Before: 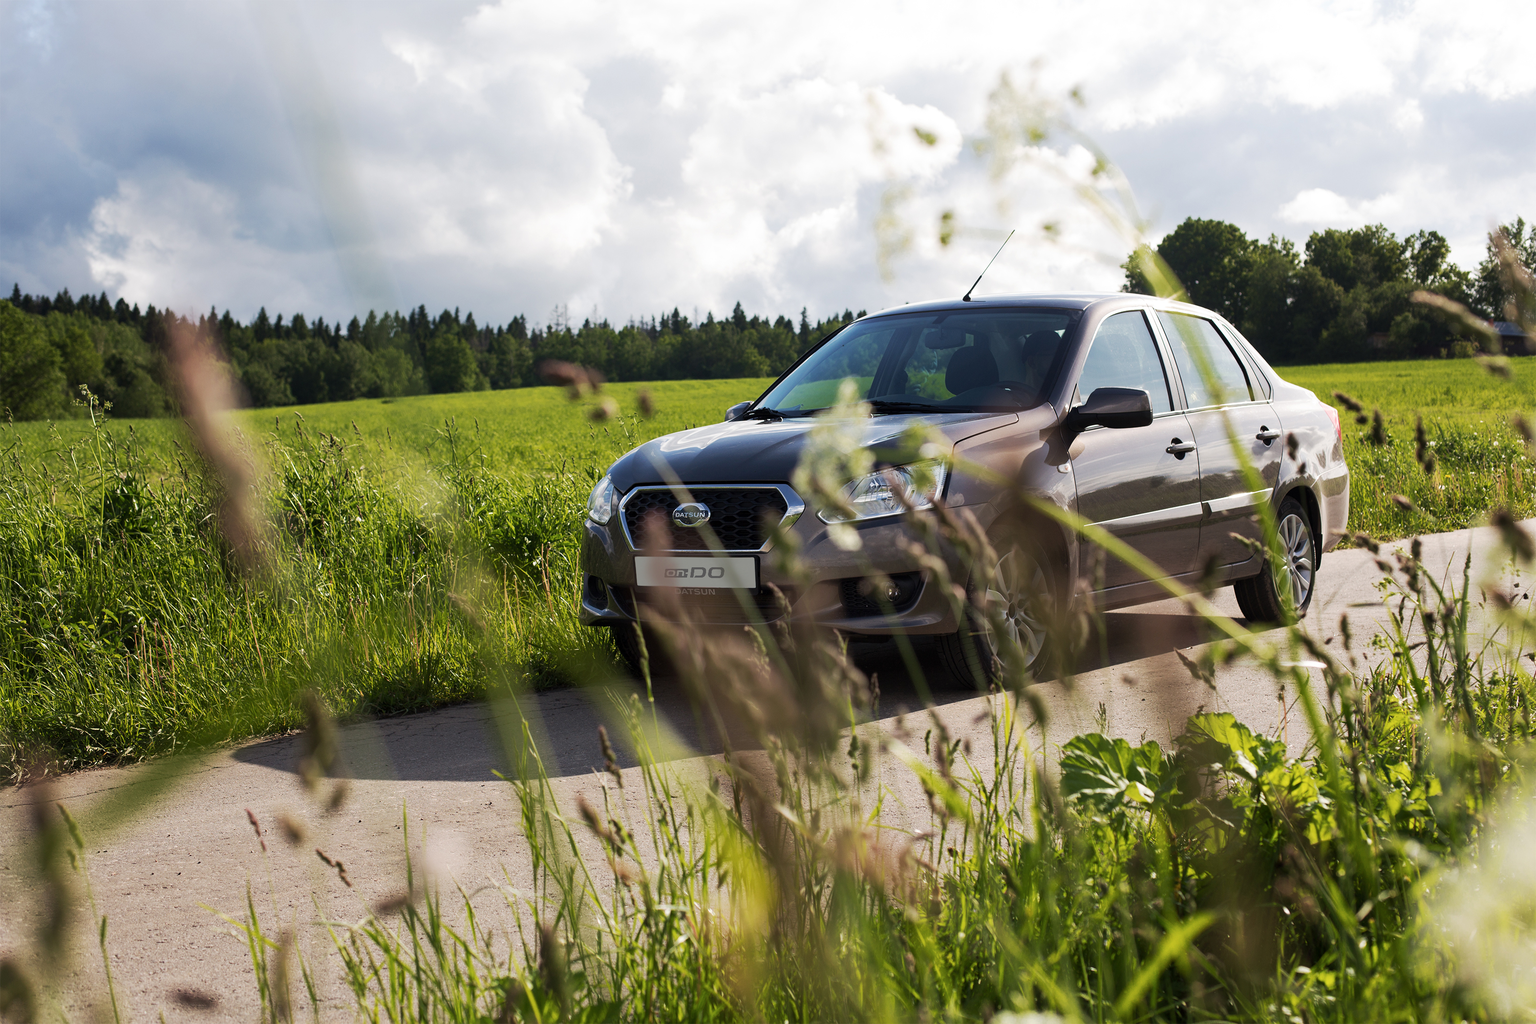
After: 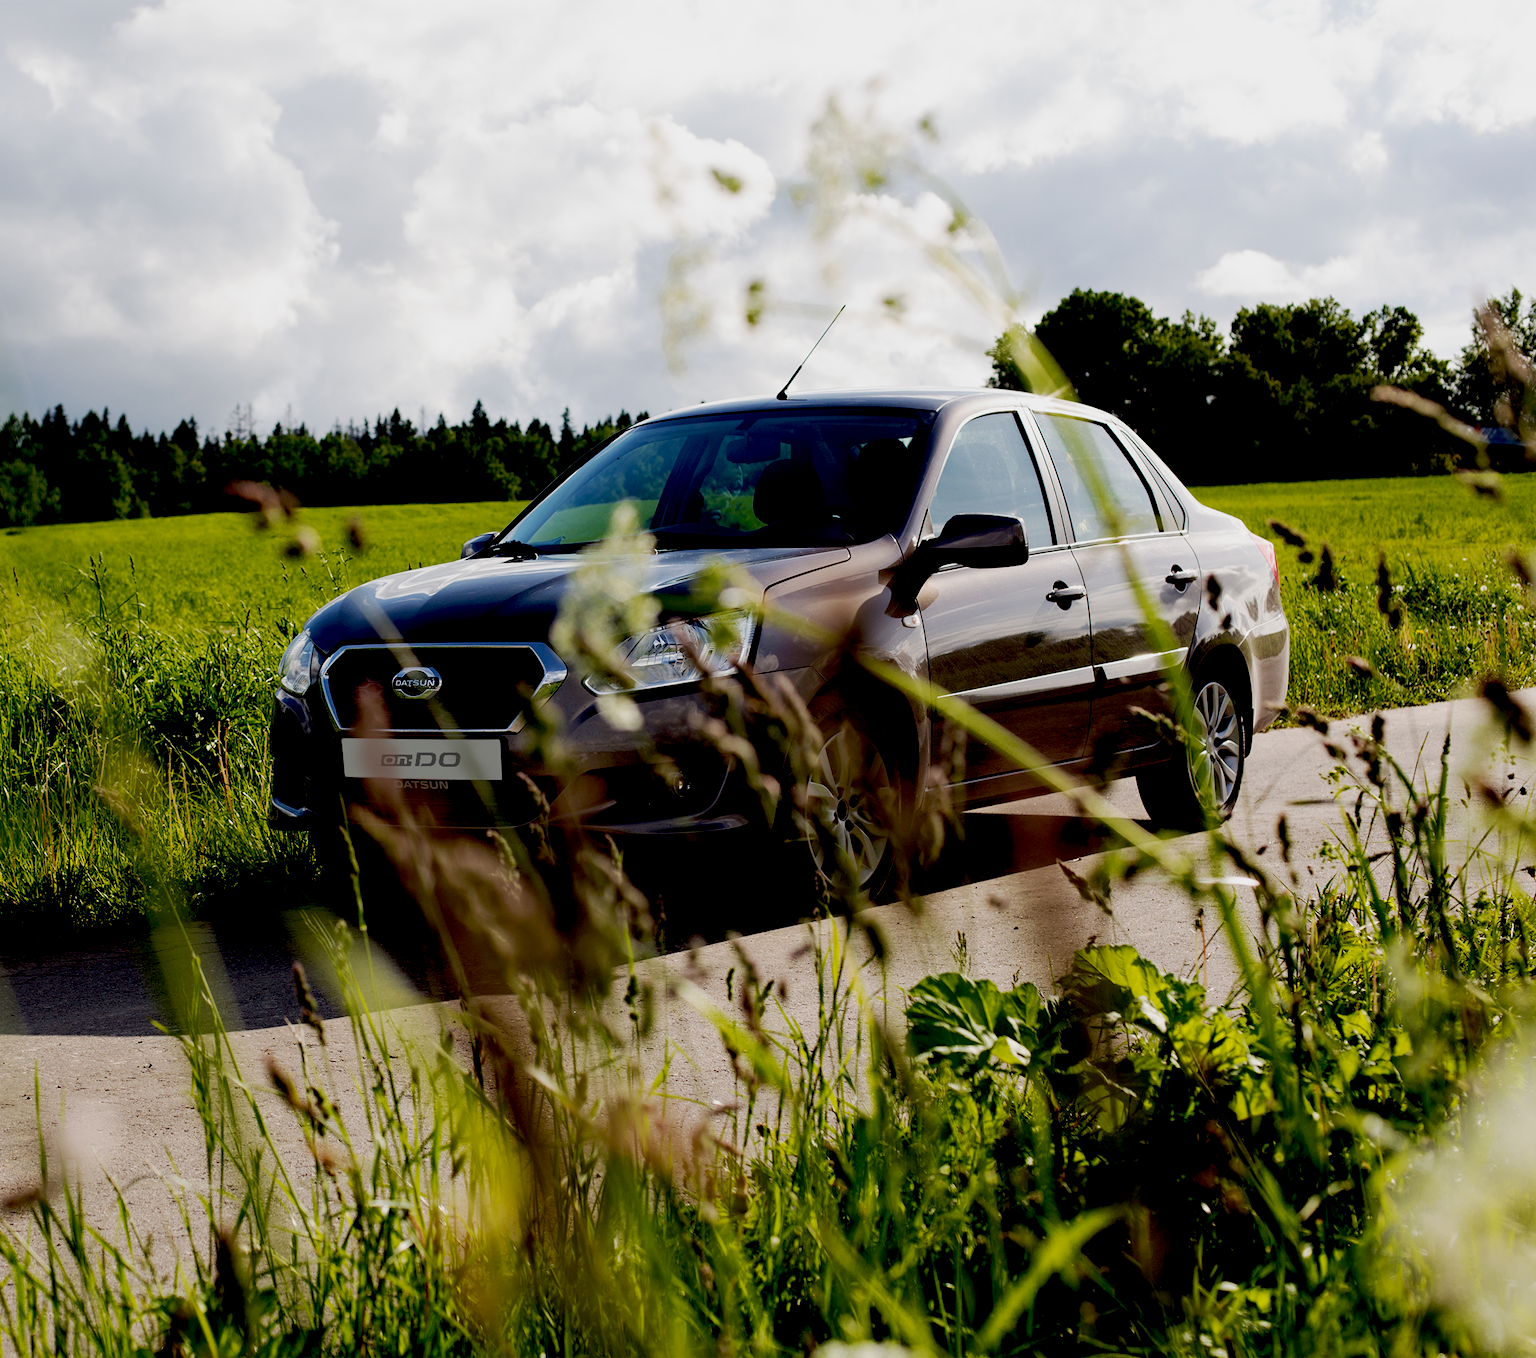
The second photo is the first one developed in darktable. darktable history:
crop and rotate: left 24.575%
exposure: black level correction 0.045, exposure -0.234 EV, compensate highlight preservation false
